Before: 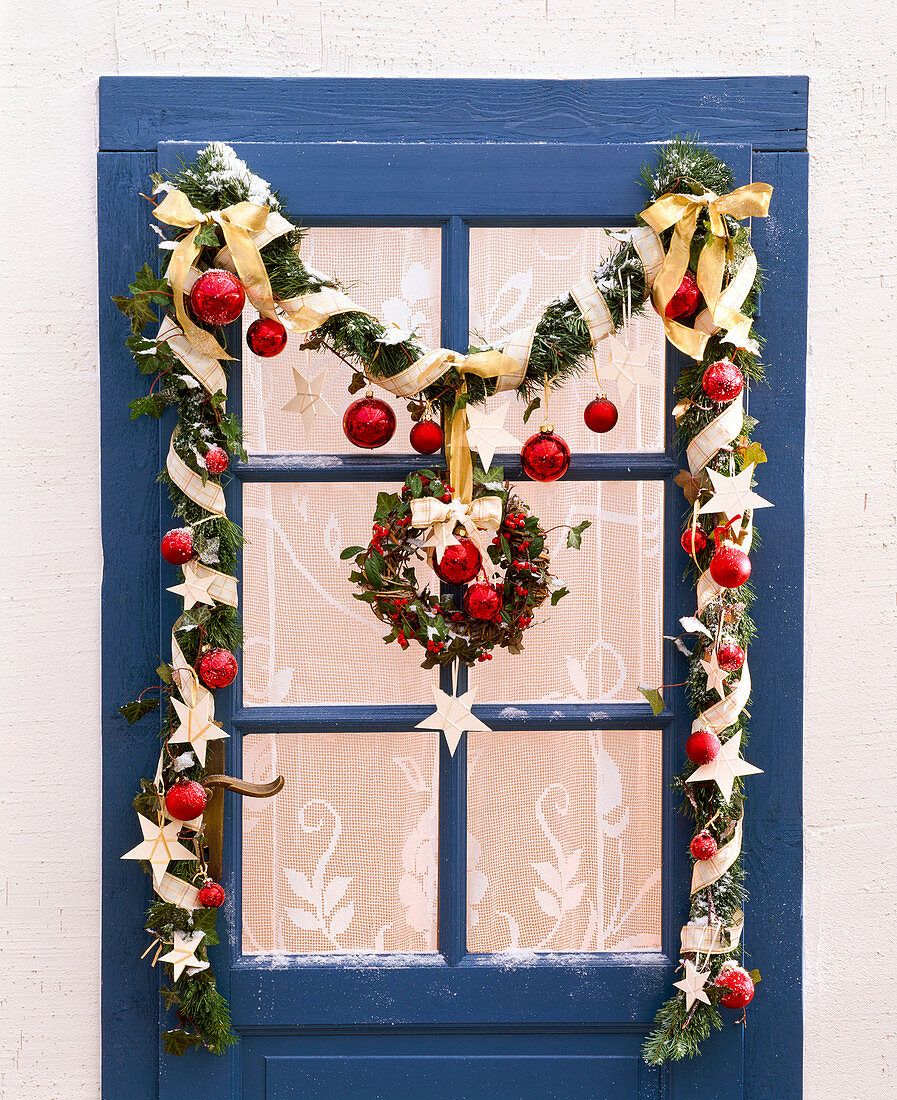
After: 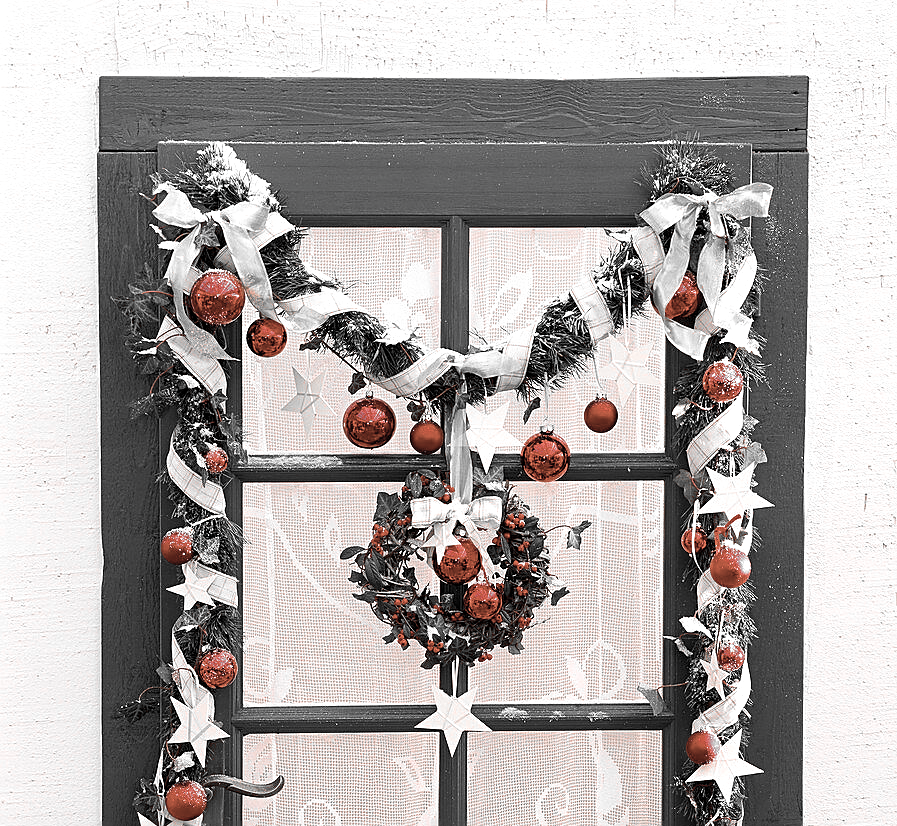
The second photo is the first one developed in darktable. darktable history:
color zones: curves: ch1 [(0, 0.006) (0.094, 0.285) (0.171, 0.001) (0.429, 0.001) (0.571, 0.003) (0.714, 0.004) (0.857, 0.004) (1, 0.006)]
sharpen: radius 1.926
color balance rgb: power › chroma 0.487%, power › hue 261.86°, highlights gain › luminance 14.946%, perceptual saturation grading › global saturation 8.467%, global vibrance 20%
crop: bottom 24.89%
